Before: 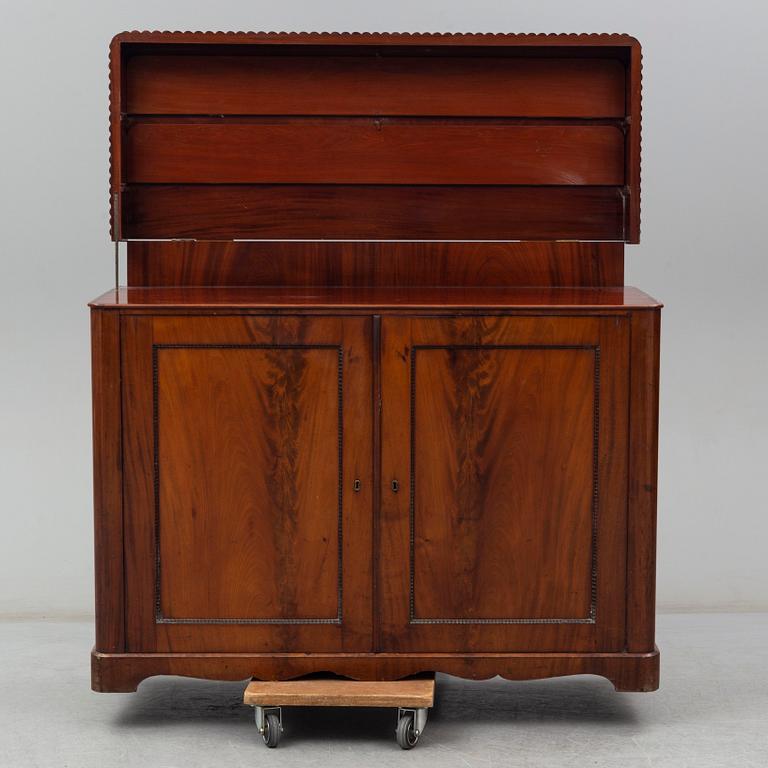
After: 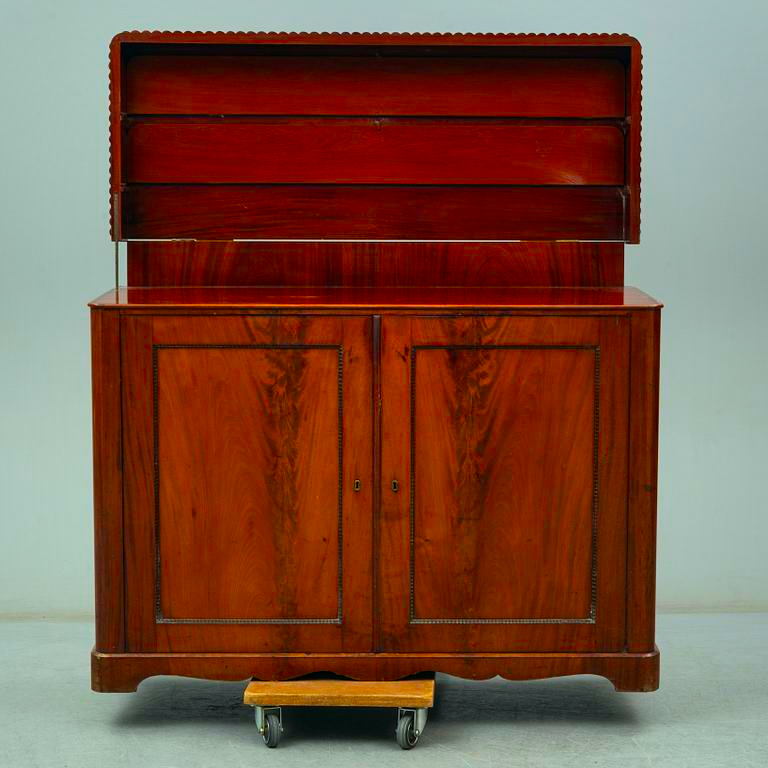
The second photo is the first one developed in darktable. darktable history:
shadows and highlights: low approximation 0.01, soften with gaussian
color balance rgb: power › hue 210.91°, global offset › hue 171.66°, perceptual saturation grading › global saturation 30.15%
color correction: highlights a* -7.44, highlights b* 1.16, shadows a* -3.76, saturation 1.44
